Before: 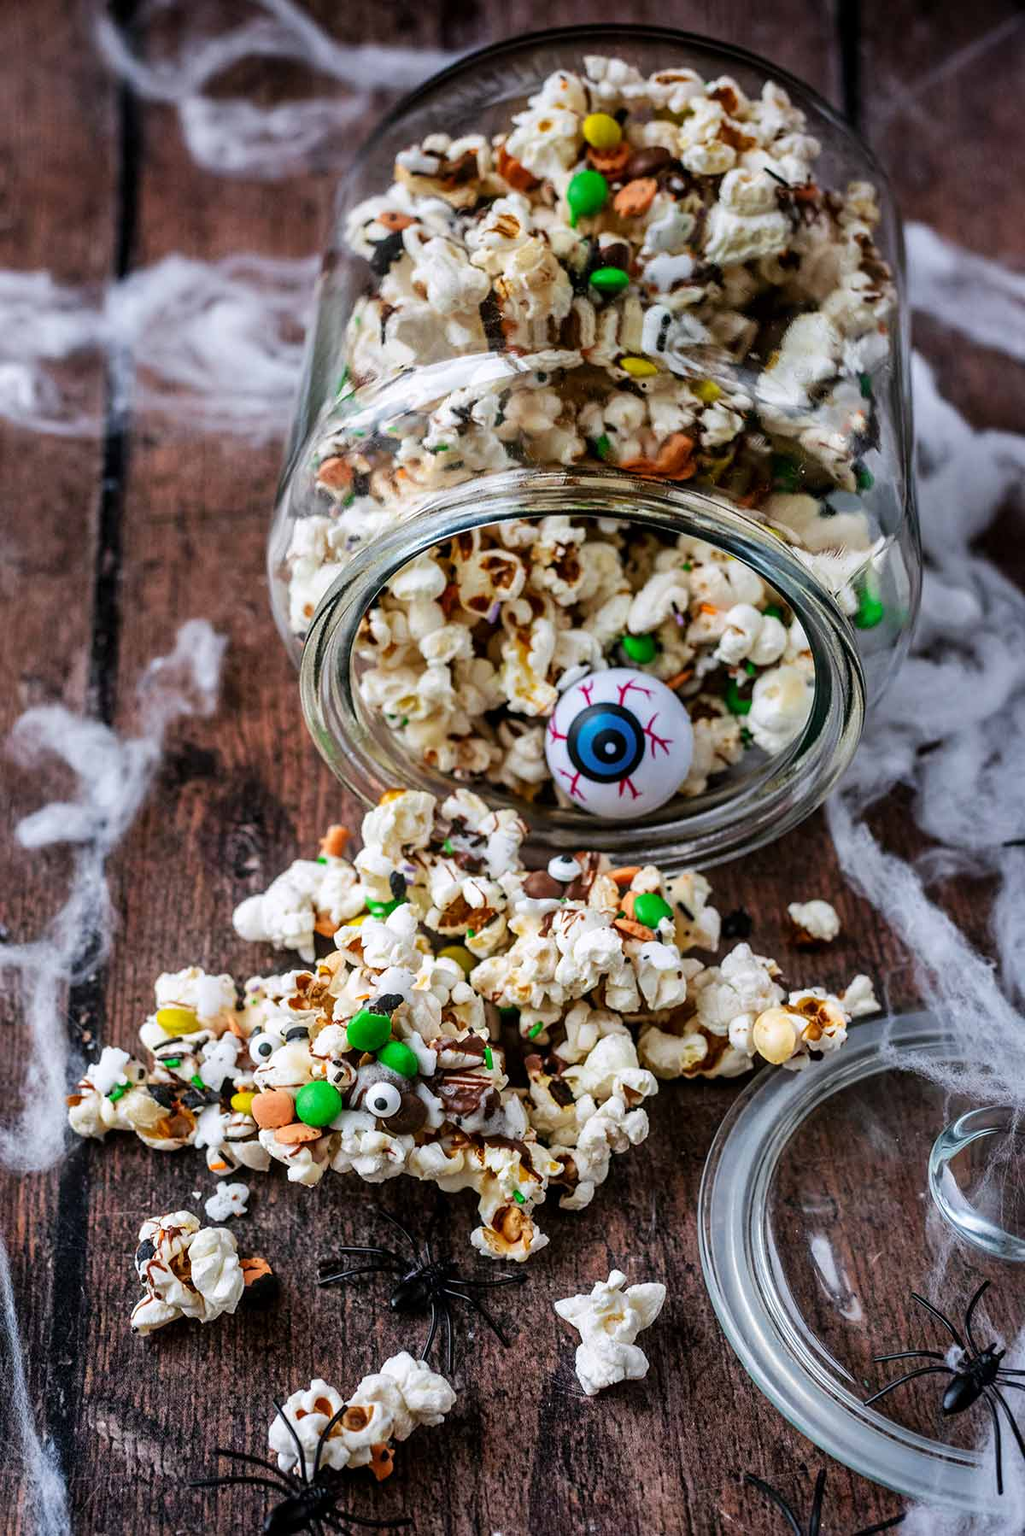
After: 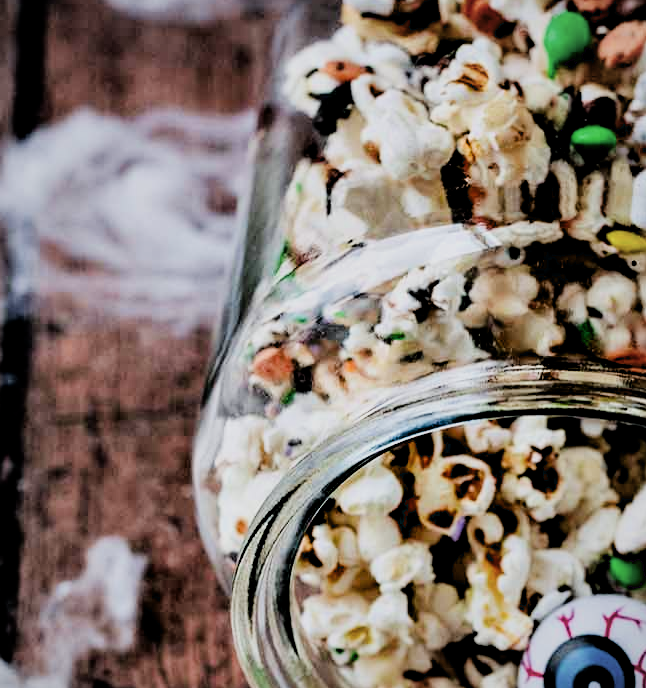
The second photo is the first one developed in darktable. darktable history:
tone equalizer: -8 EV -0.412 EV, -7 EV -0.368 EV, -6 EV -0.362 EV, -5 EV -0.213 EV, -3 EV 0.214 EV, -2 EV 0.323 EV, -1 EV 0.386 EV, +0 EV 0.421 EV, mask exposure compensation -0.501 EV
crop: left 10.048%, top 10.489%, right 36.083%, bottom 51.191%
contrast brightness saturation: saturation -0.047
contrast equalizer: y [[0.6 ×6], [0.55 ×6], [0 ×6], [0 ×6], [0 ×6]]
filmic rgb: black relative exposure -6.98 EV, white relative exposure 5.59 EV, hardness 2.84
vignetting: fall-off start 74.44%, fall-off radius 66.51%, brightness -0.185, saturation -0.288, unbound false
